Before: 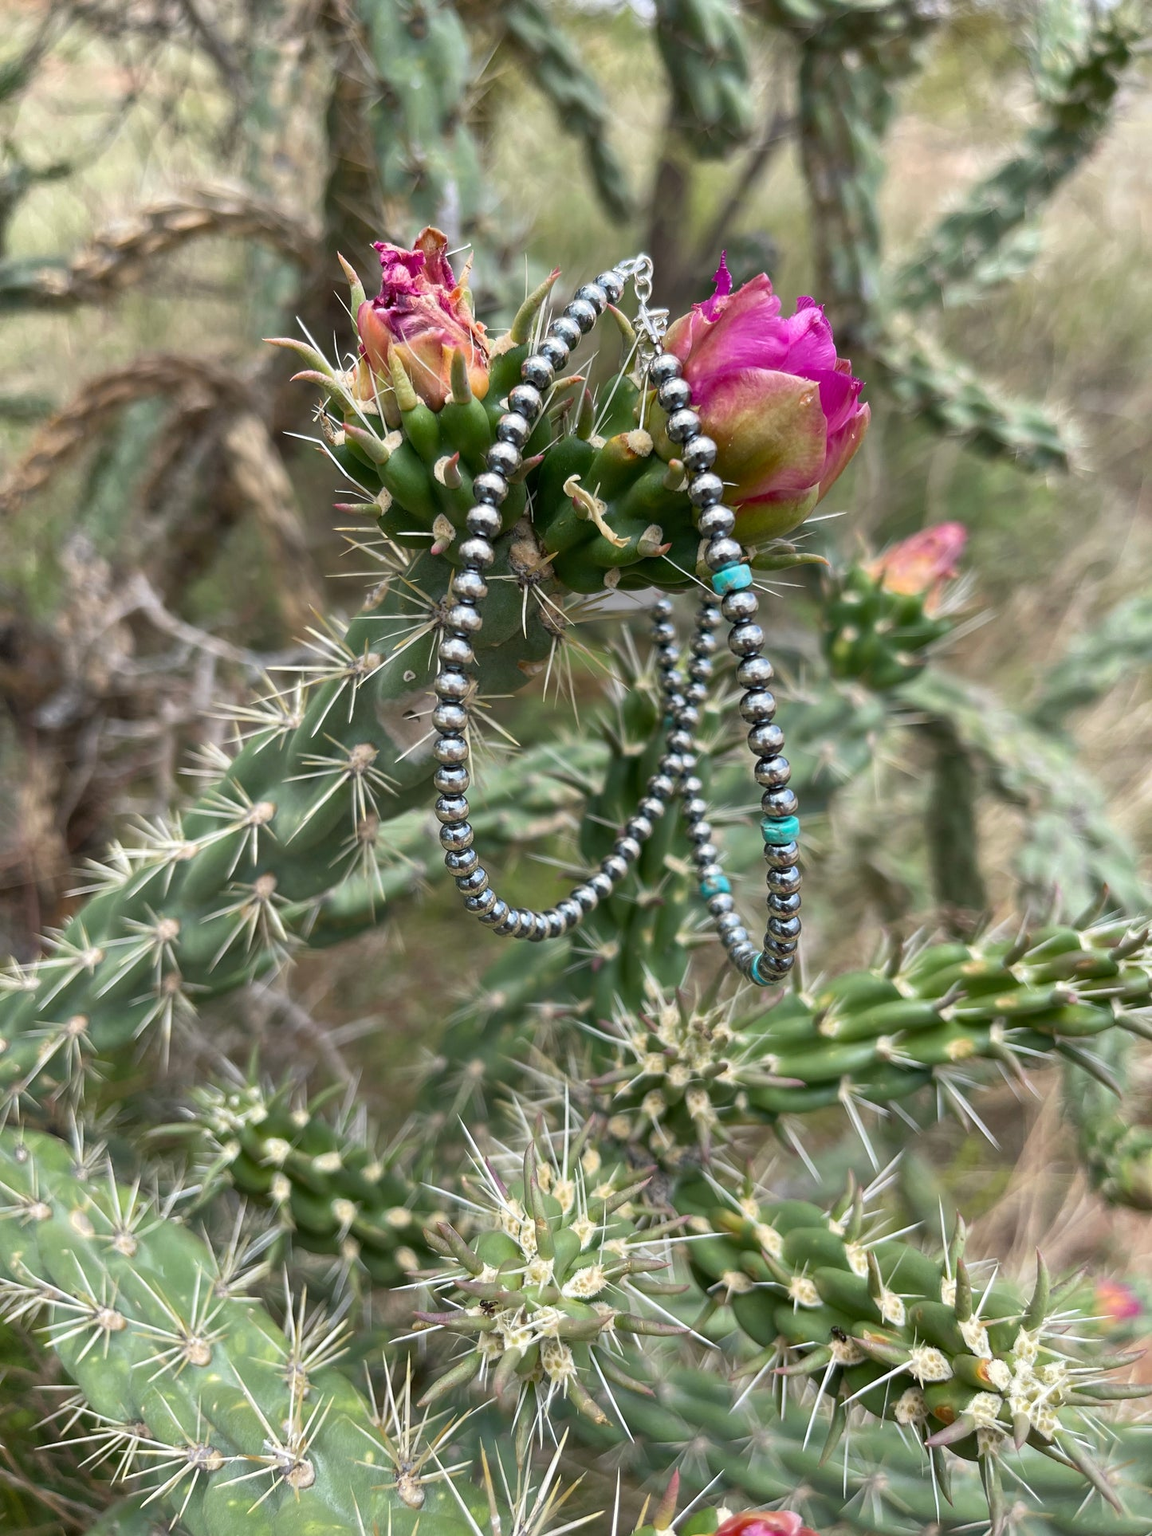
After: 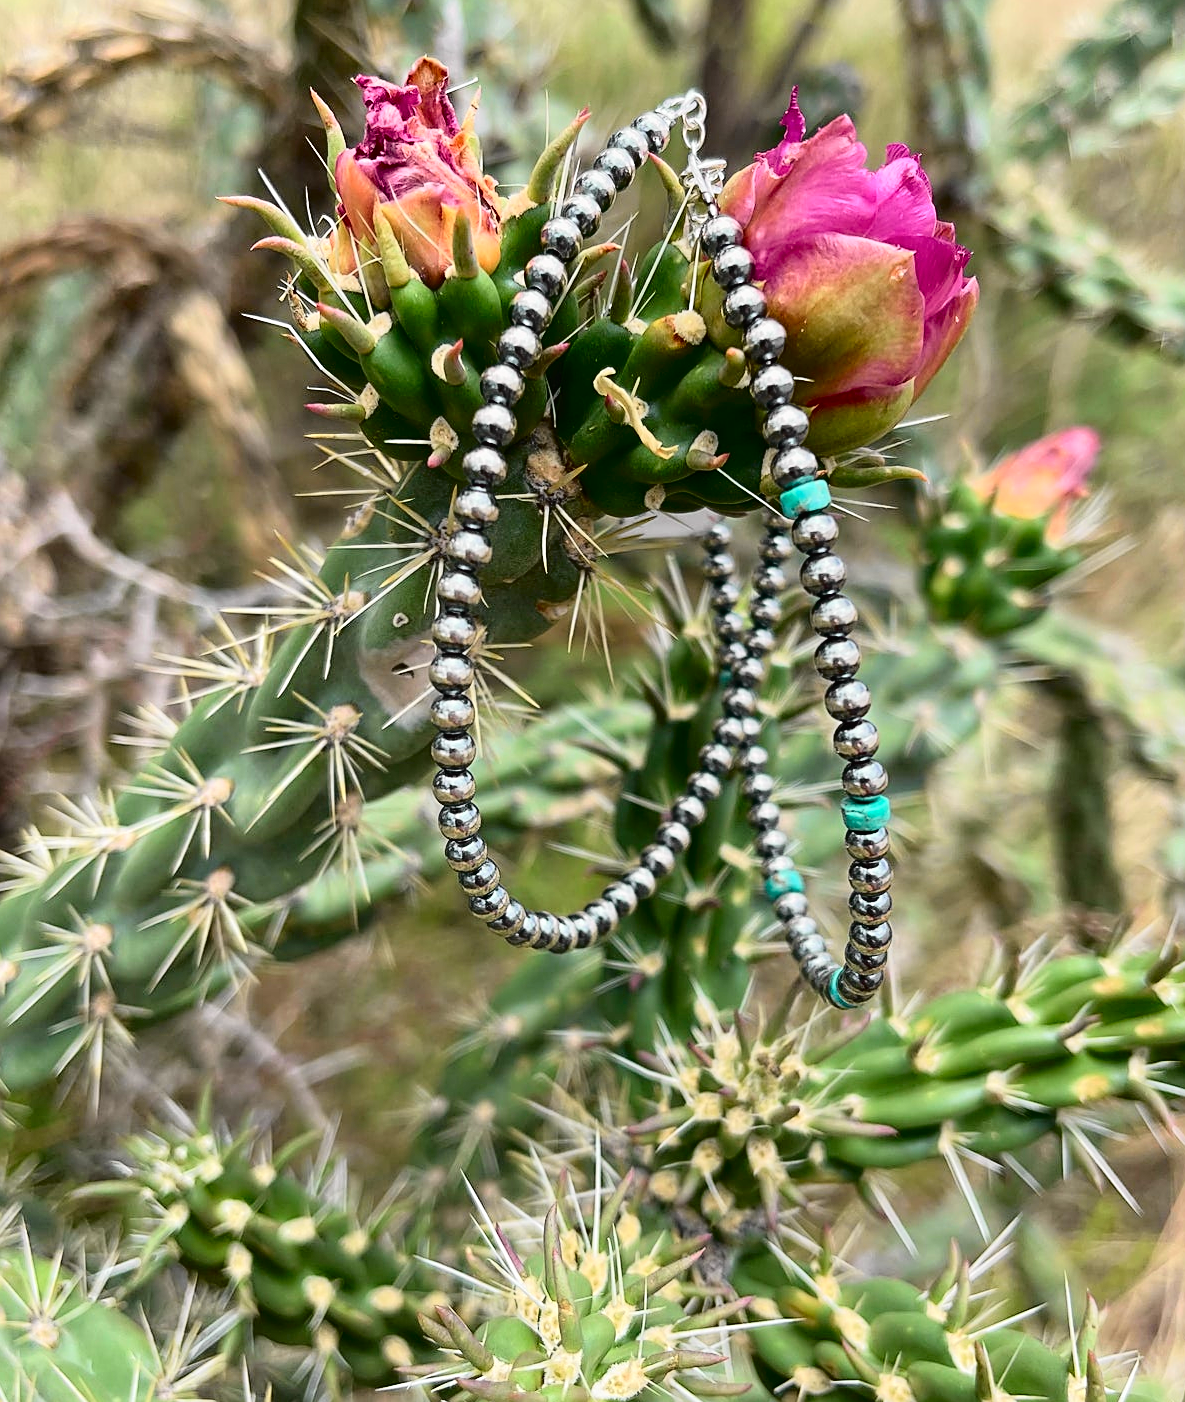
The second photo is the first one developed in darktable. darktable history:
tone curve: curves: ch0 [(0, 0.014) (0.17, 0.099) (0.392, 0.438) (0.725, 0.828) (0.872, 0.918) (1, 0.981)]; ch1 [(0, 0) (0.402, 0.36) (0.489, 0.491) (0.5, 0.503) (0.515, 0.52) (0.545, 0.572) (0.615, 0.662) (0.701, 0.725) (1, 1)]; ch2 [(0, 0) (0.42, 0.458) (0.485, 0.499) (0.503, 0.503) (0.531, 0.542) (0.561, 0.594) (0.644, 0.694) (0.717, 0.753) (1, 0.991)], color space Lab, independent channels
sharpen: on, module defaults
crop: left 7.856%, top 11.836%, right 10.12%, bottom 15.387%
